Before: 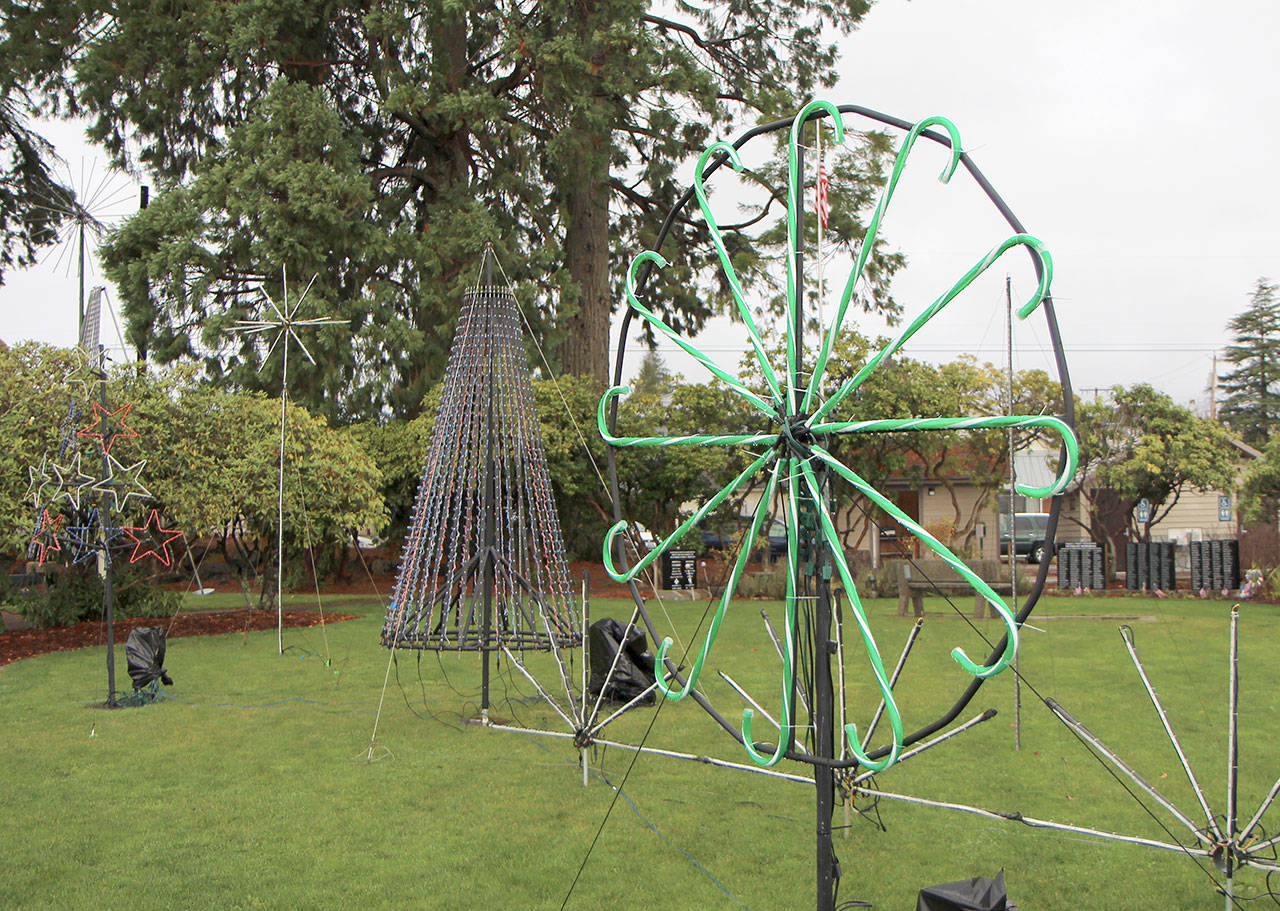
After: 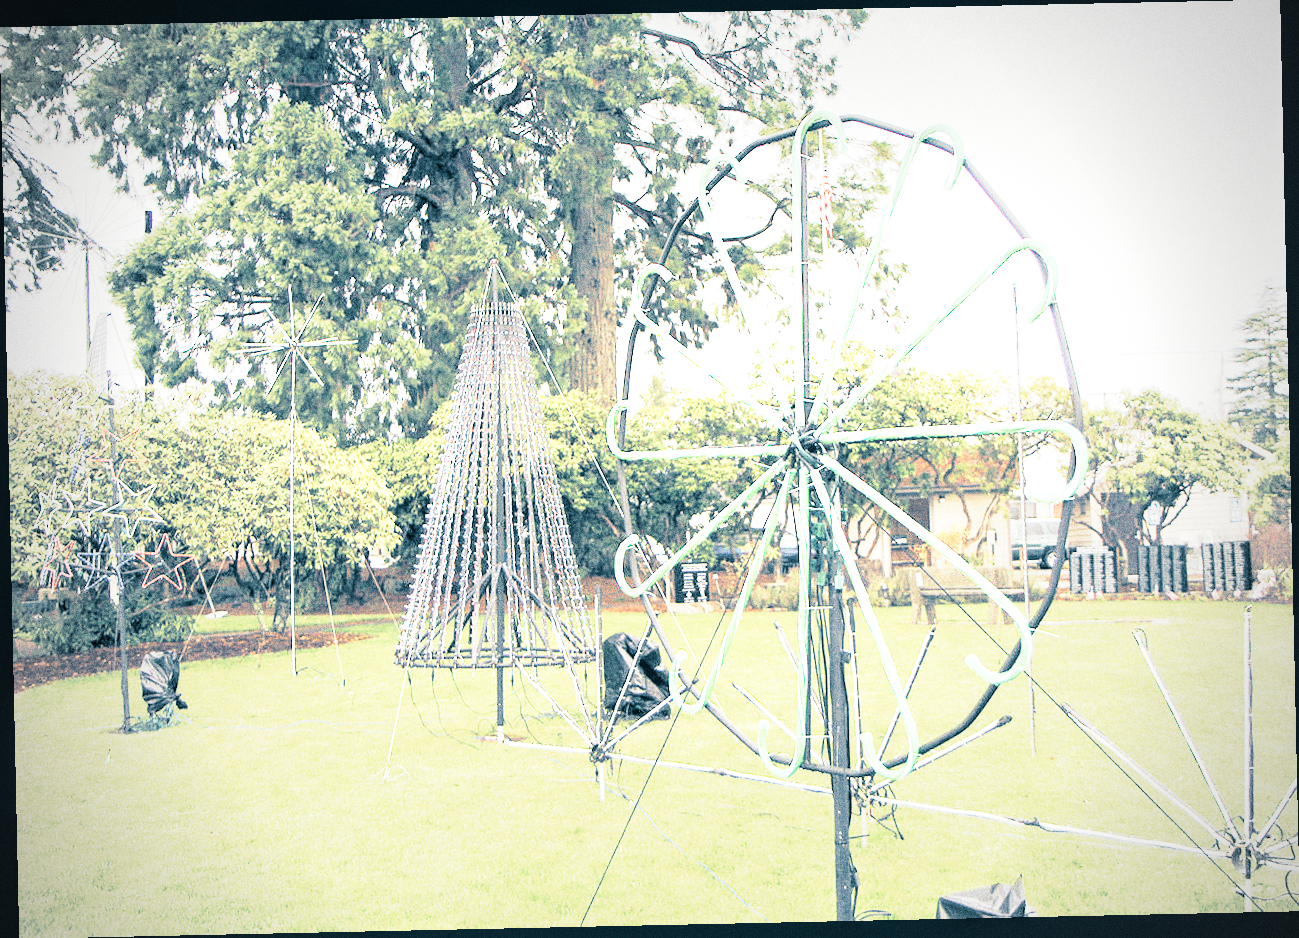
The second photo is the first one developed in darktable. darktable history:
split-toning: shadows › hue 212.4°, balance -70
vignetting: fall-off radius 45%, brightness -0.33
exposure: black level correction 0, exposure 1.9 EV, compensate highlight preservation false
local contrast: detail 110%
tone curve: curves: ch0 [(0, 0) (0.003, 0.003) (0.011, 0.011) (0.025, 0.025) (0.044, 0.044) (0.069, 0.068) (0.1, 0.098) (0.136, 0.134) (0.177, 0.175) (0.224, 0.221) (0.277, 0.273) (0.335, 0.33) (0.399, 0.393) (0.468, 0.461) (0.543, 0.534) (0.623, 0.614) (0.709, 0.69) (0.801, 0.752) (0.898, 0.835) (1, 1)], preserve colors none
grain: coarseness 0.09 ISO, strength 40%
base curve: curves: ch0 [(0, 0) (0.012, 0.01) (0.073, 0.168) (0.31, 0.711) (0.645, 0.957) (1, 1)], preserve colors none
rotate and perspective: rotation -1.24°, automatic cropping off
